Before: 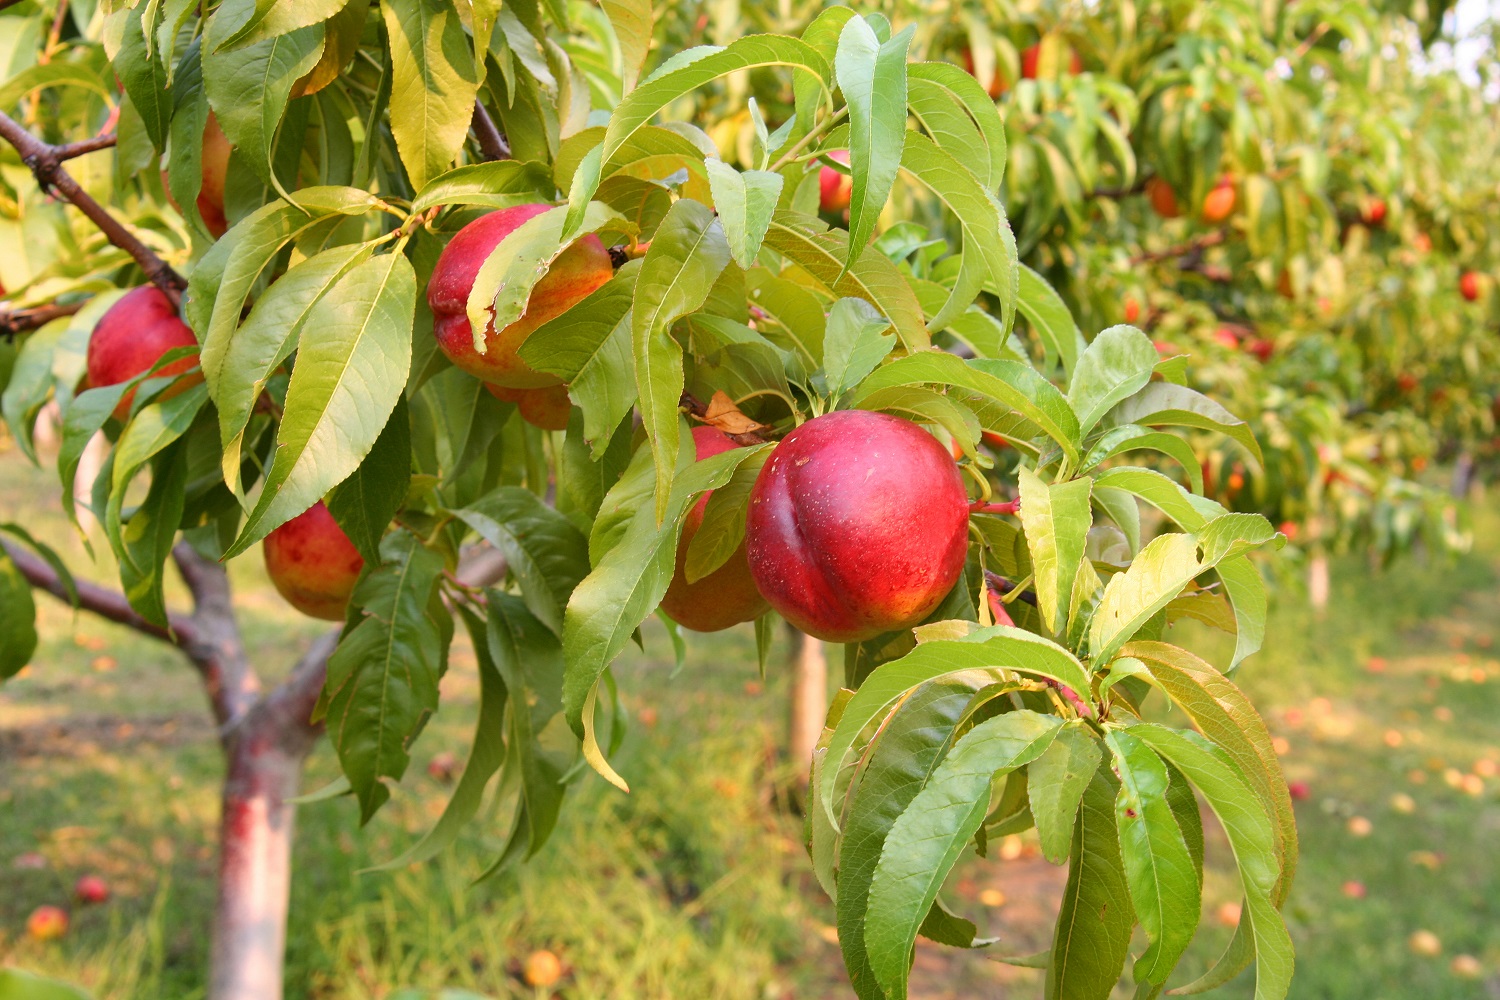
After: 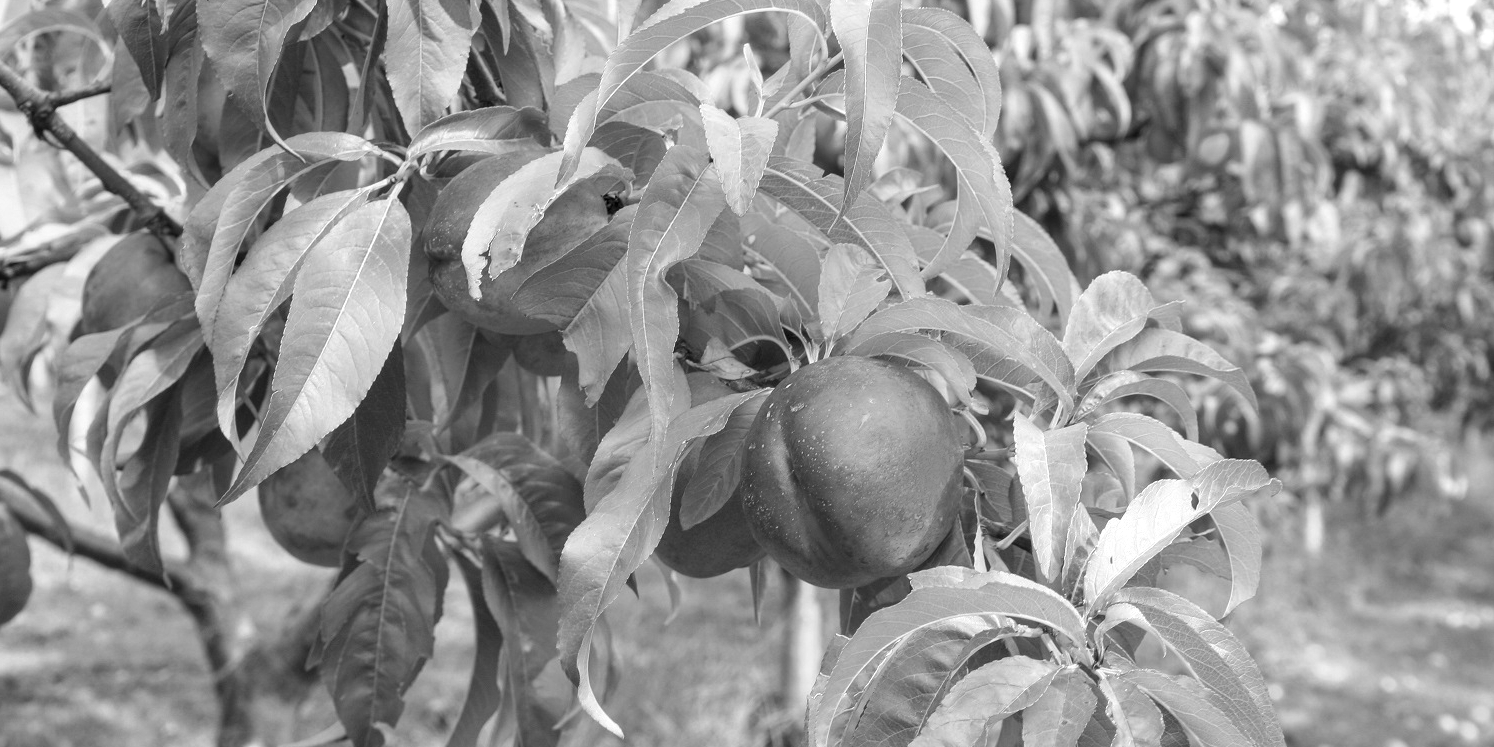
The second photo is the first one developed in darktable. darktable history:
local contrast: on, module defaults
crop: left 0.387%, top 5.469%, bottom 19.809%
exposure: exposure 0.078 EV, compensate highlight preservation false
monochrome: on, module defaults
